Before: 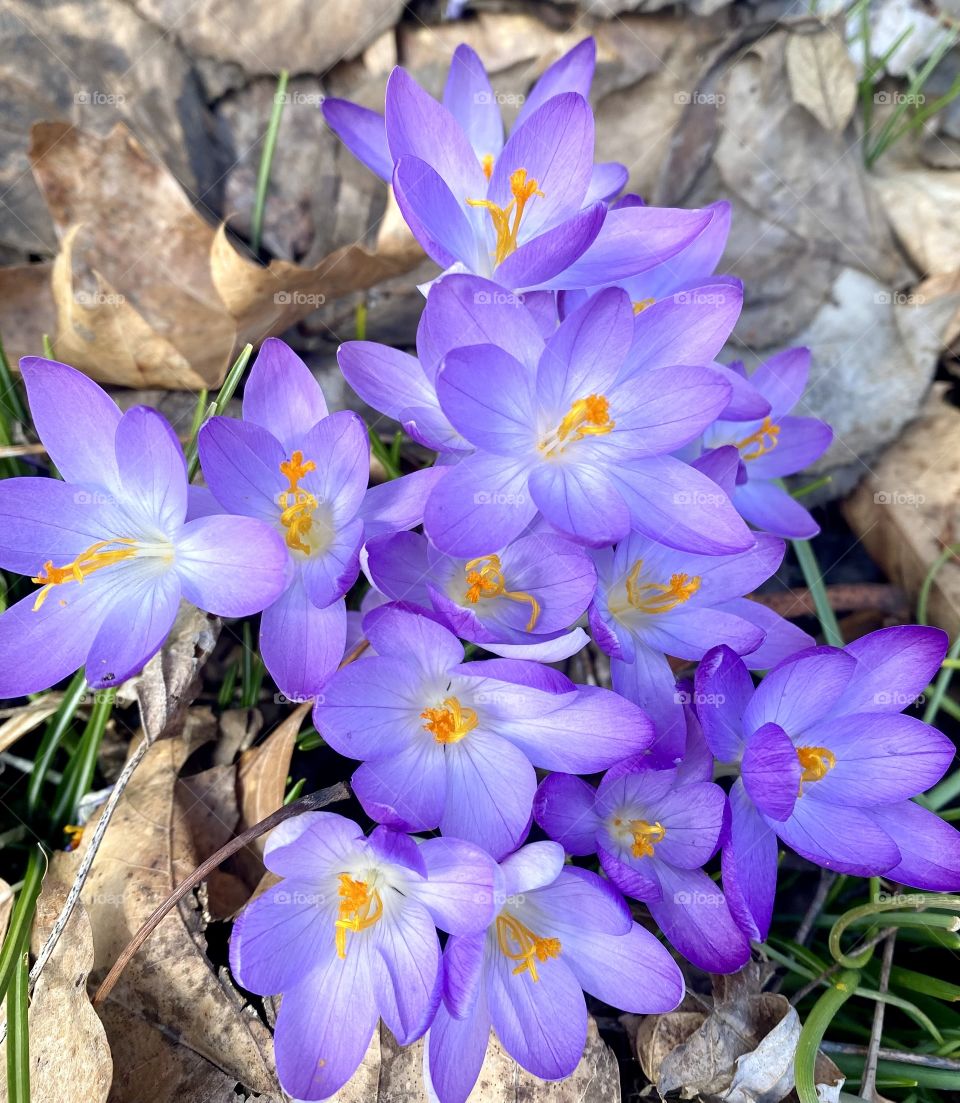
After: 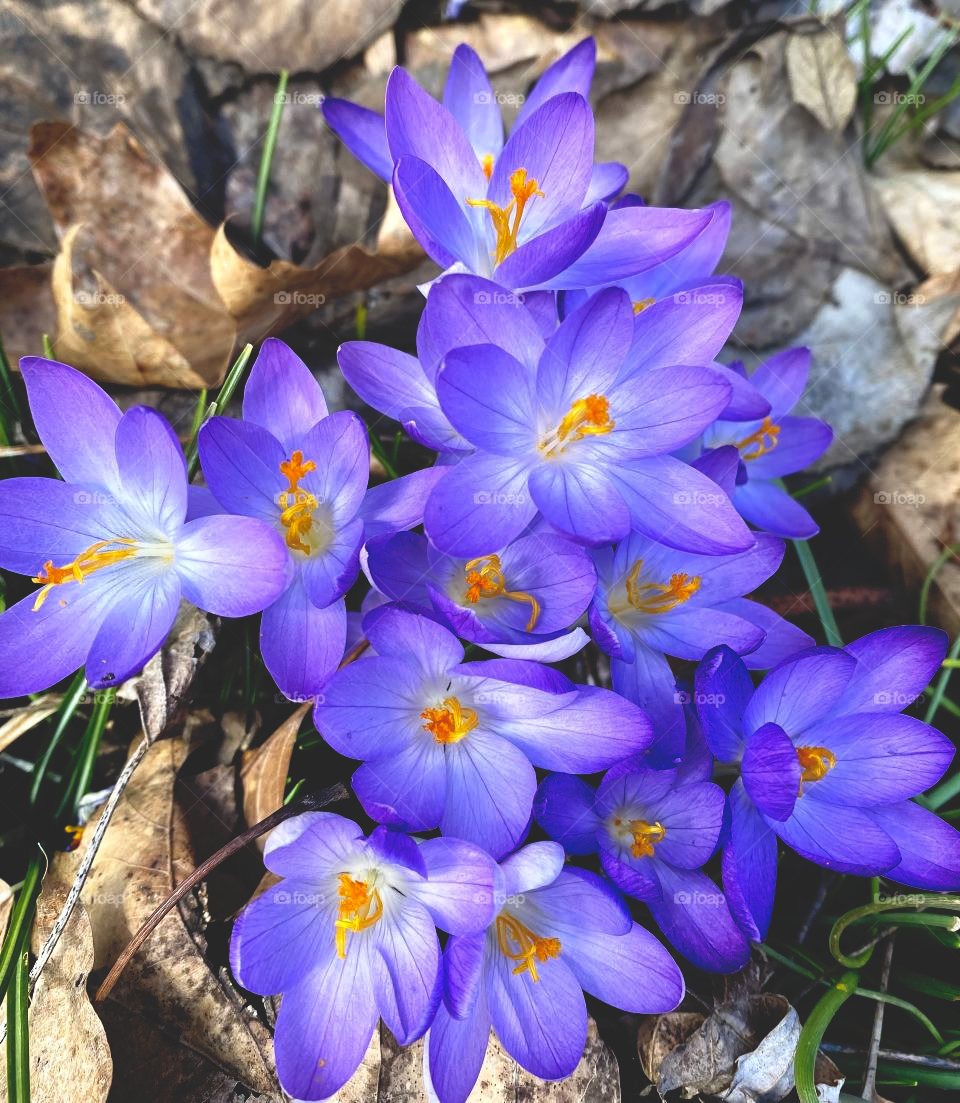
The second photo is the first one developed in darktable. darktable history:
shadows and highlights: shadows 0, highlights 40
base curve: curves: ch0 [(0, 0.02) (0.083, 0.036) (1, 1)], preserve colors none
